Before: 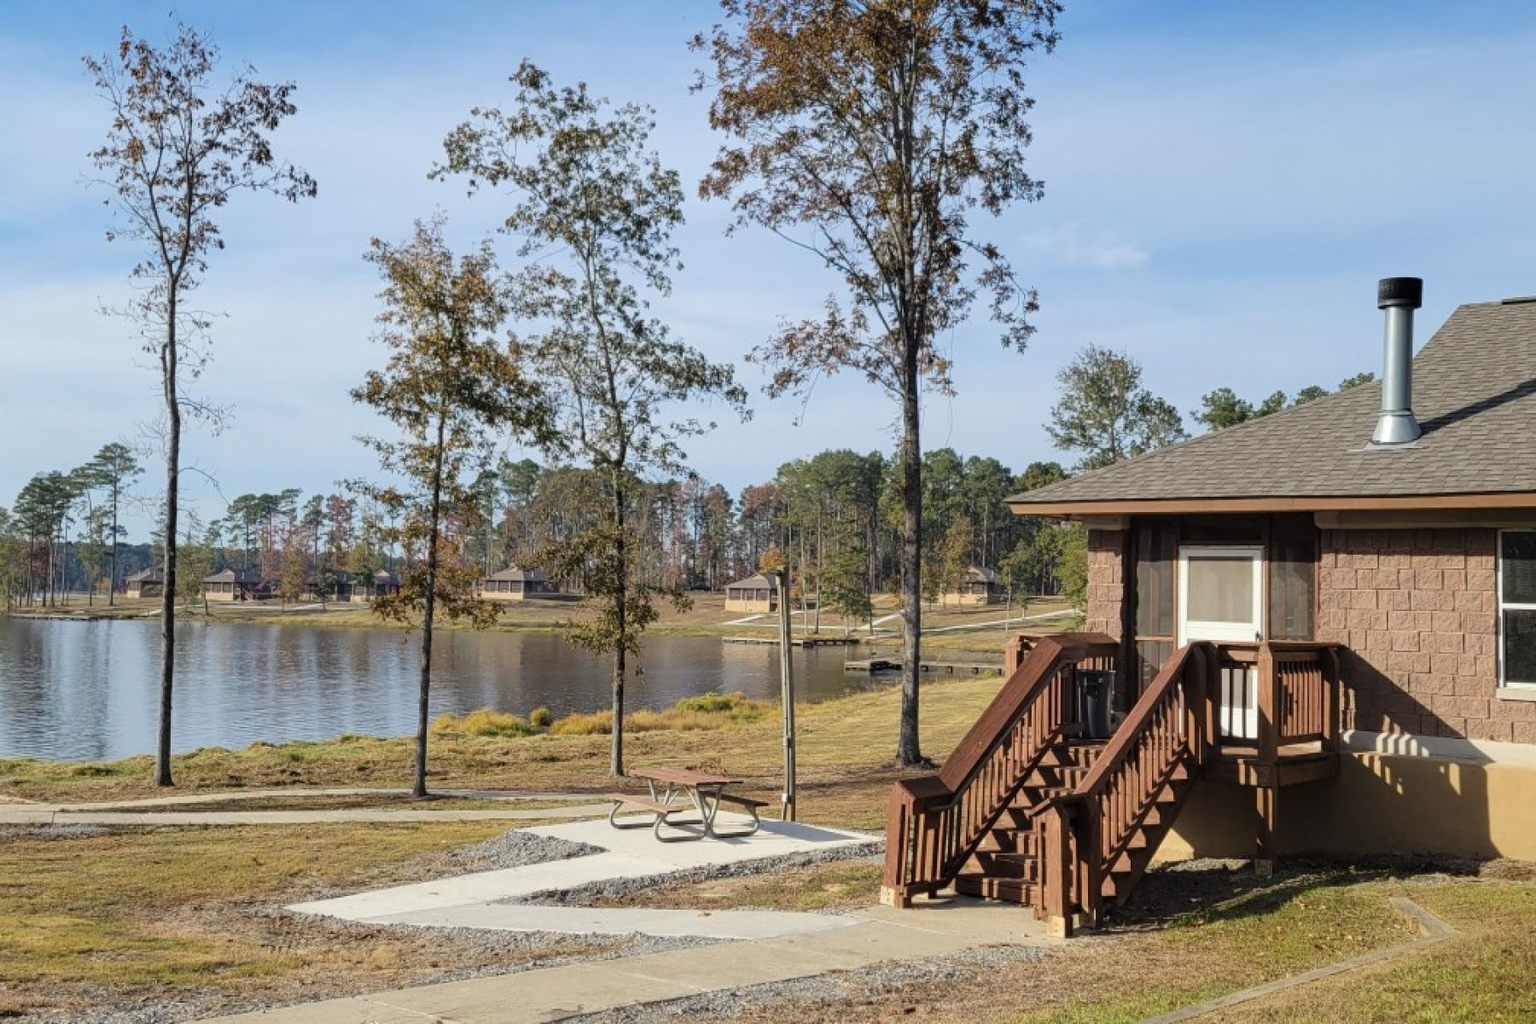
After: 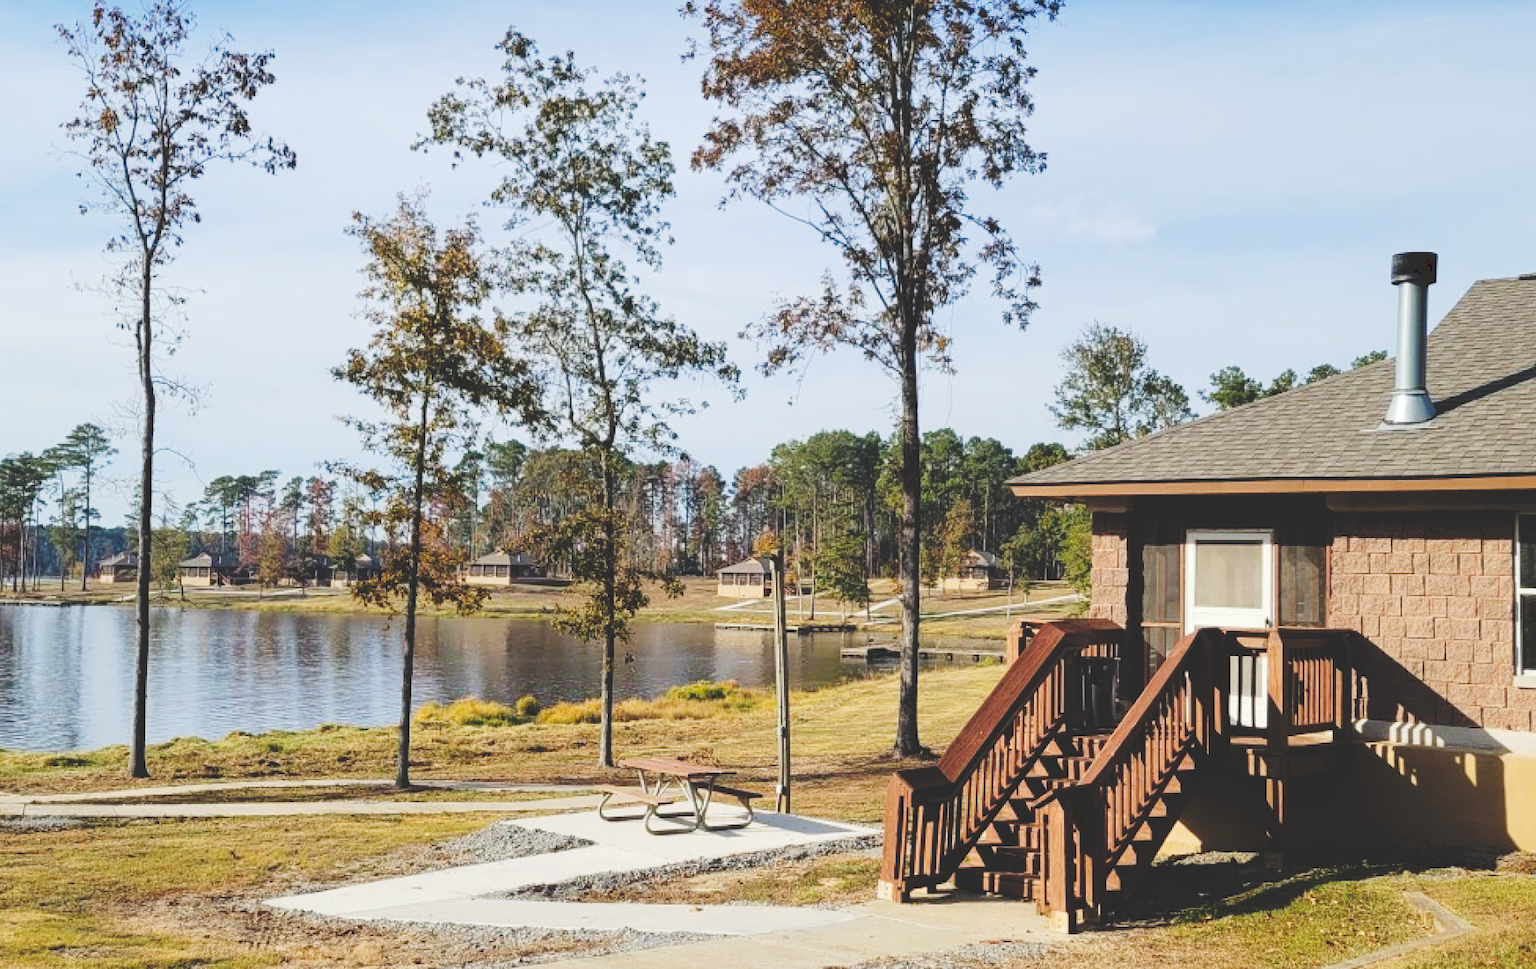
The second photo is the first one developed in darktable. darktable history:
crop: left 1.964%, top 3.251%, right 1.122%, bottom 4.933%
tone curve: curves: ch0 [(0, 0) (0.003, 0.172) (0.011, 0.177) (0.025, 0.177) (0.044, 0.177) (0.069, 0.178) (0.1, 0.181) (0.136, 0.19) (0.177, 0.208) (0.224, 0.226) (0.277, 0.274) (0.335, 0.338) (0.399, 0.43) (0.468, 0.535) (0.543, 0.635) (0.623, 0.726) (0.709, 0.815) (0.801, 0.882) (0.898, 0.936) (1, 1)], preserve colors none
